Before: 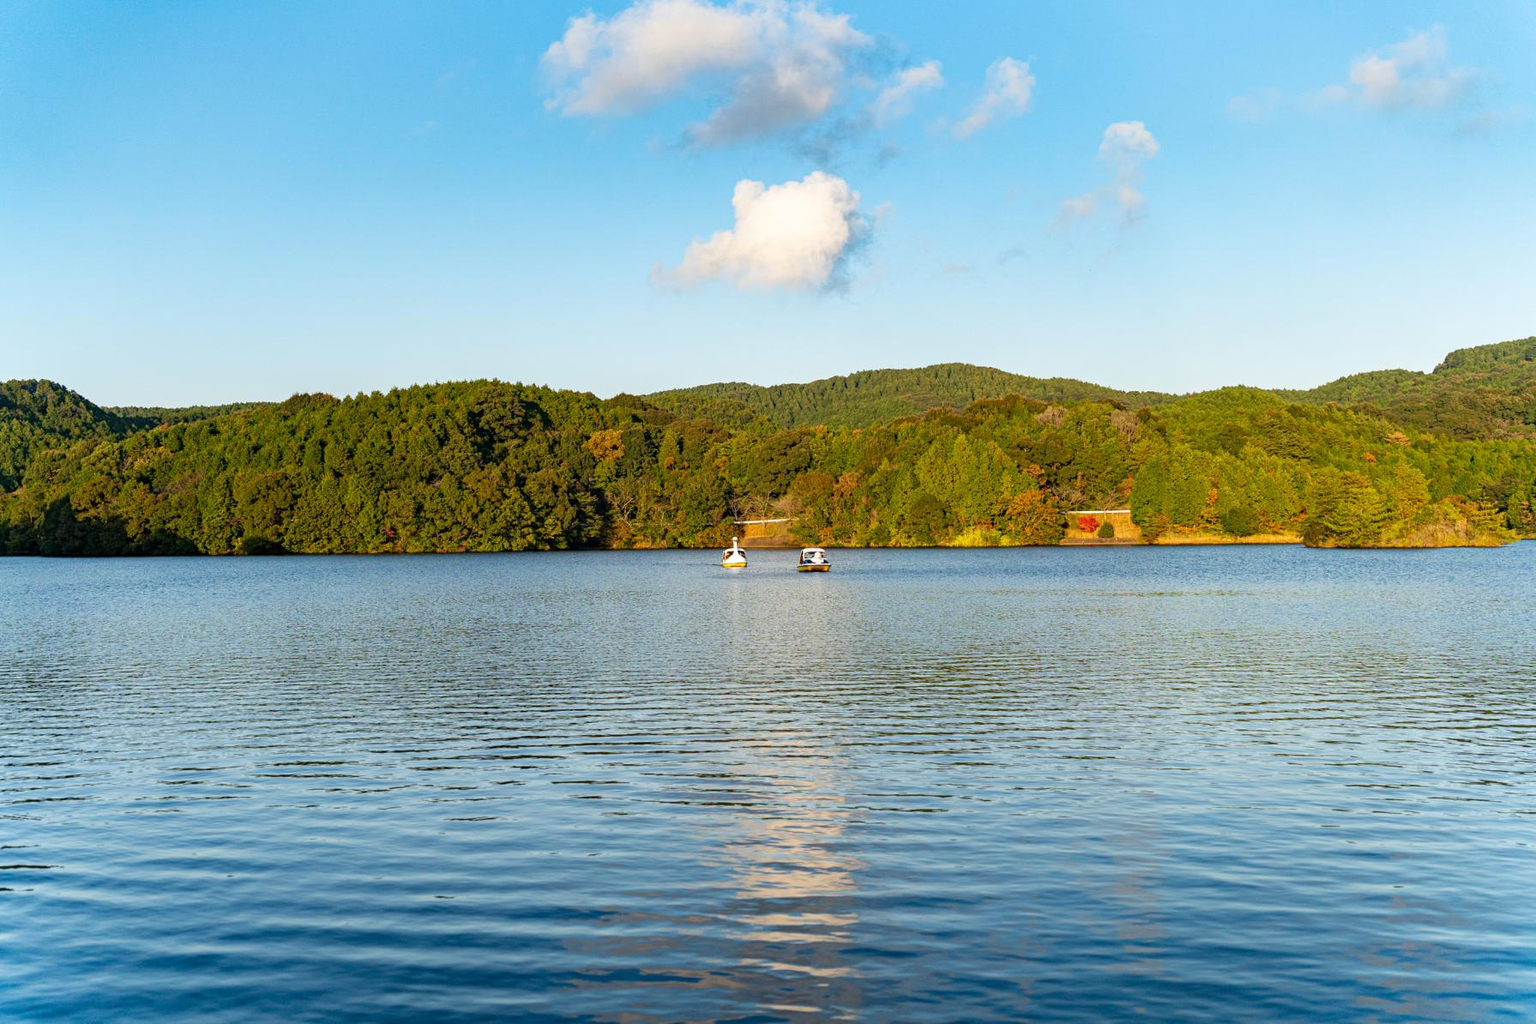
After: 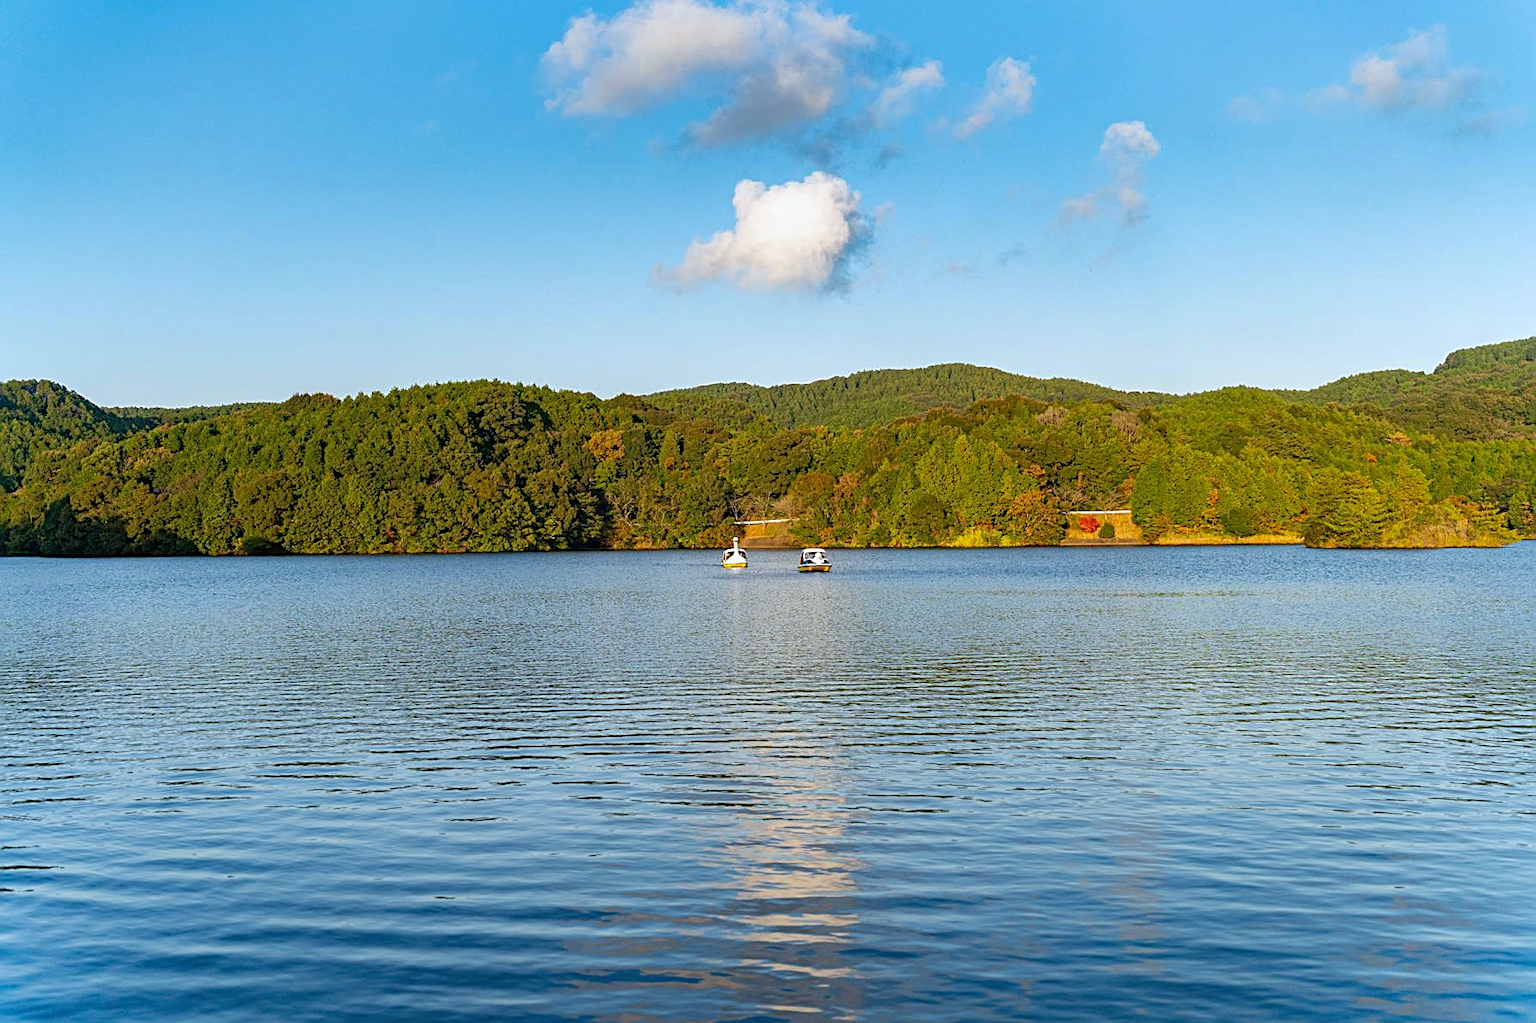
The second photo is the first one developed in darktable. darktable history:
white balance: red 0.976, blue 1.04
sharpen: on, module defaults
shadows and highlights: on, module defaults
